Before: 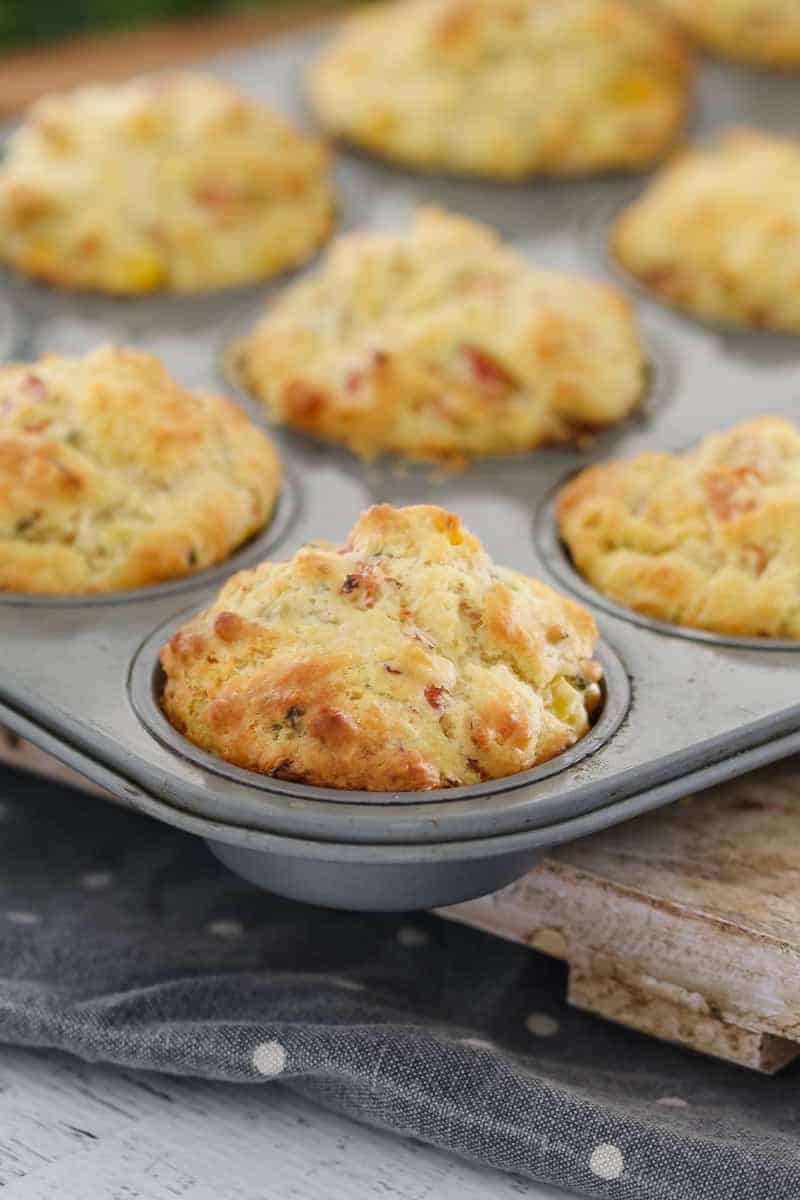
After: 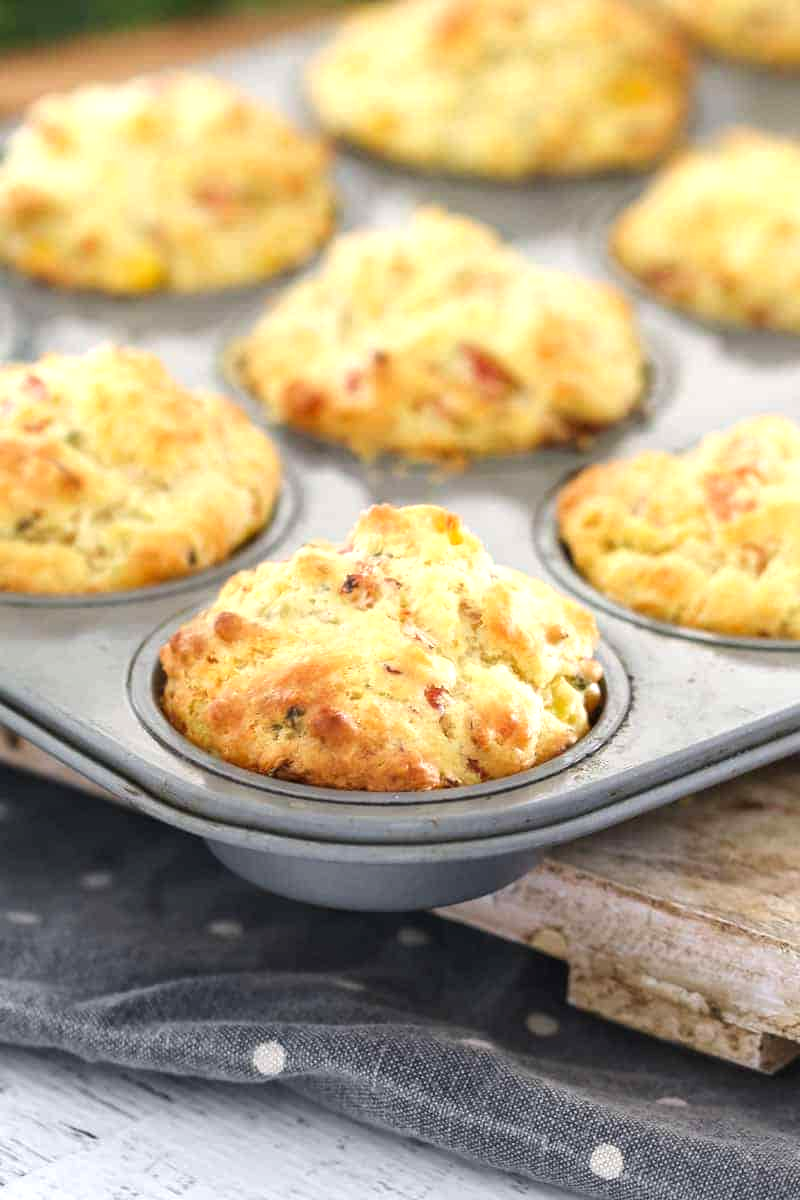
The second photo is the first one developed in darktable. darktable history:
tone equalizer: -8 EV -0.757 EV, -7 EV -0.702 EV, -6 EV -0.633 EV, -5 EV -0.382 EV, -3 EV 0.369 EV, -2 EV 0.6 EV, -1 EV 0.683 EV, +0 EV 0.753 EV, smoothing diameter 24.99%, edges refinement/feathering 12.16, preserve details guided filter
